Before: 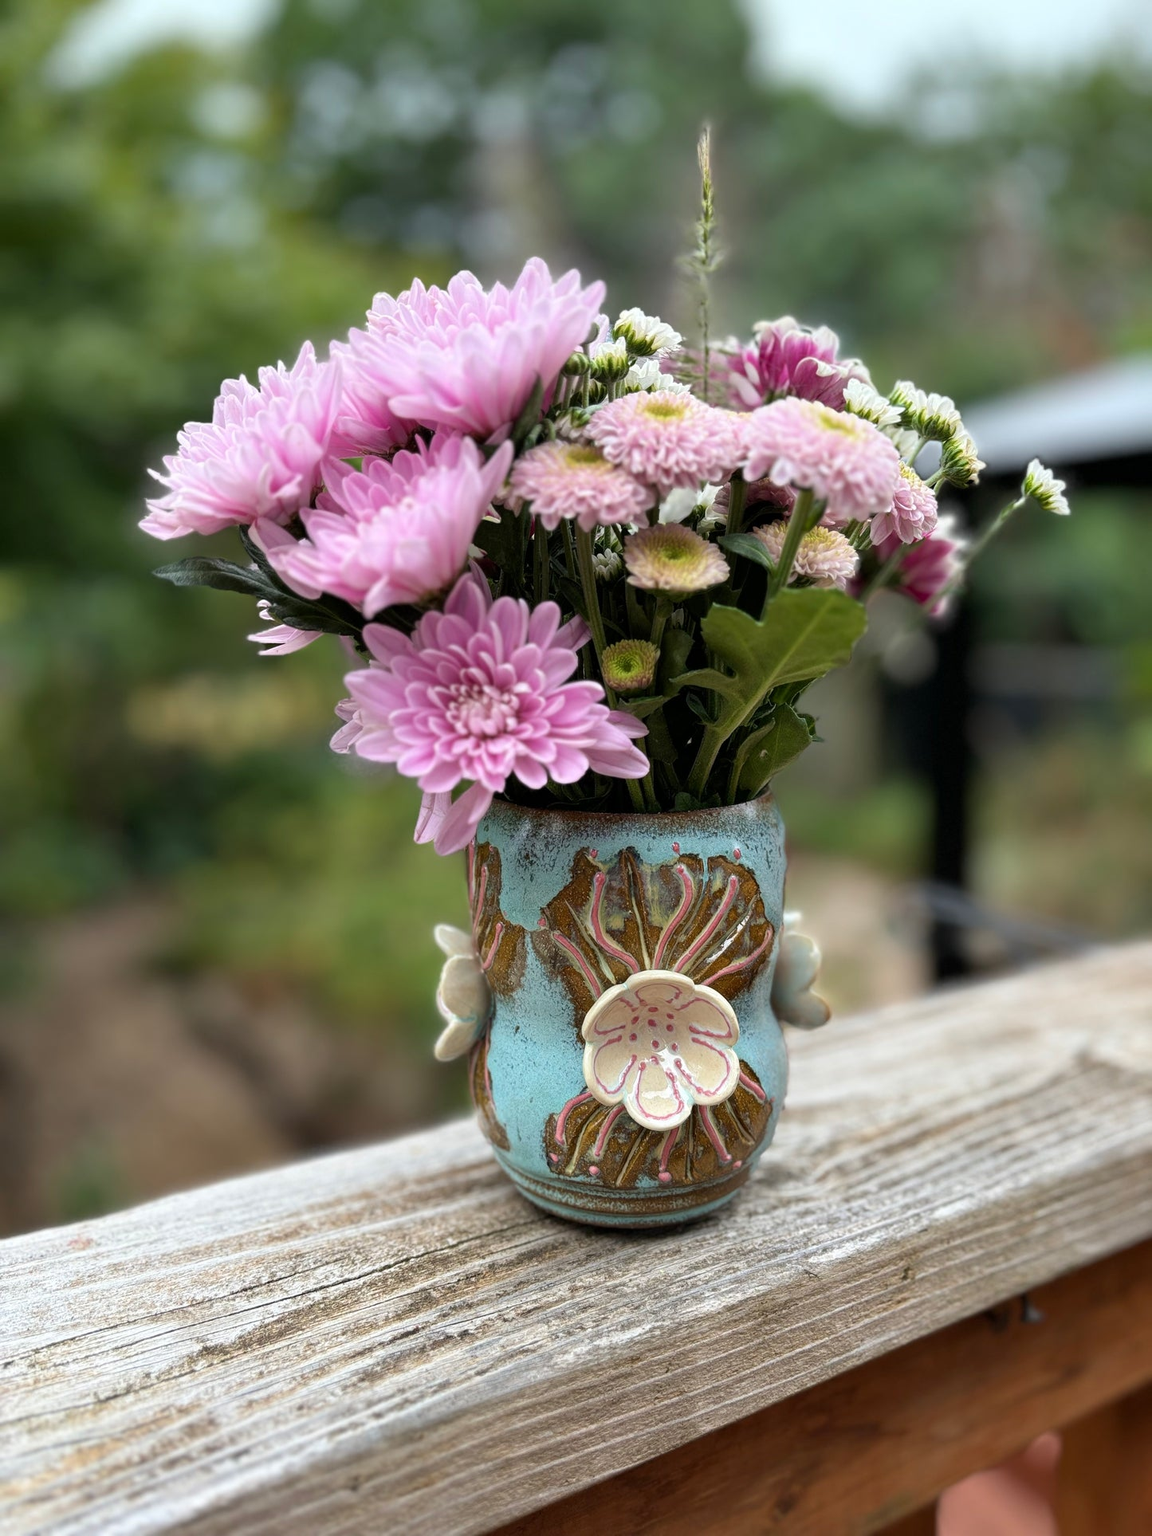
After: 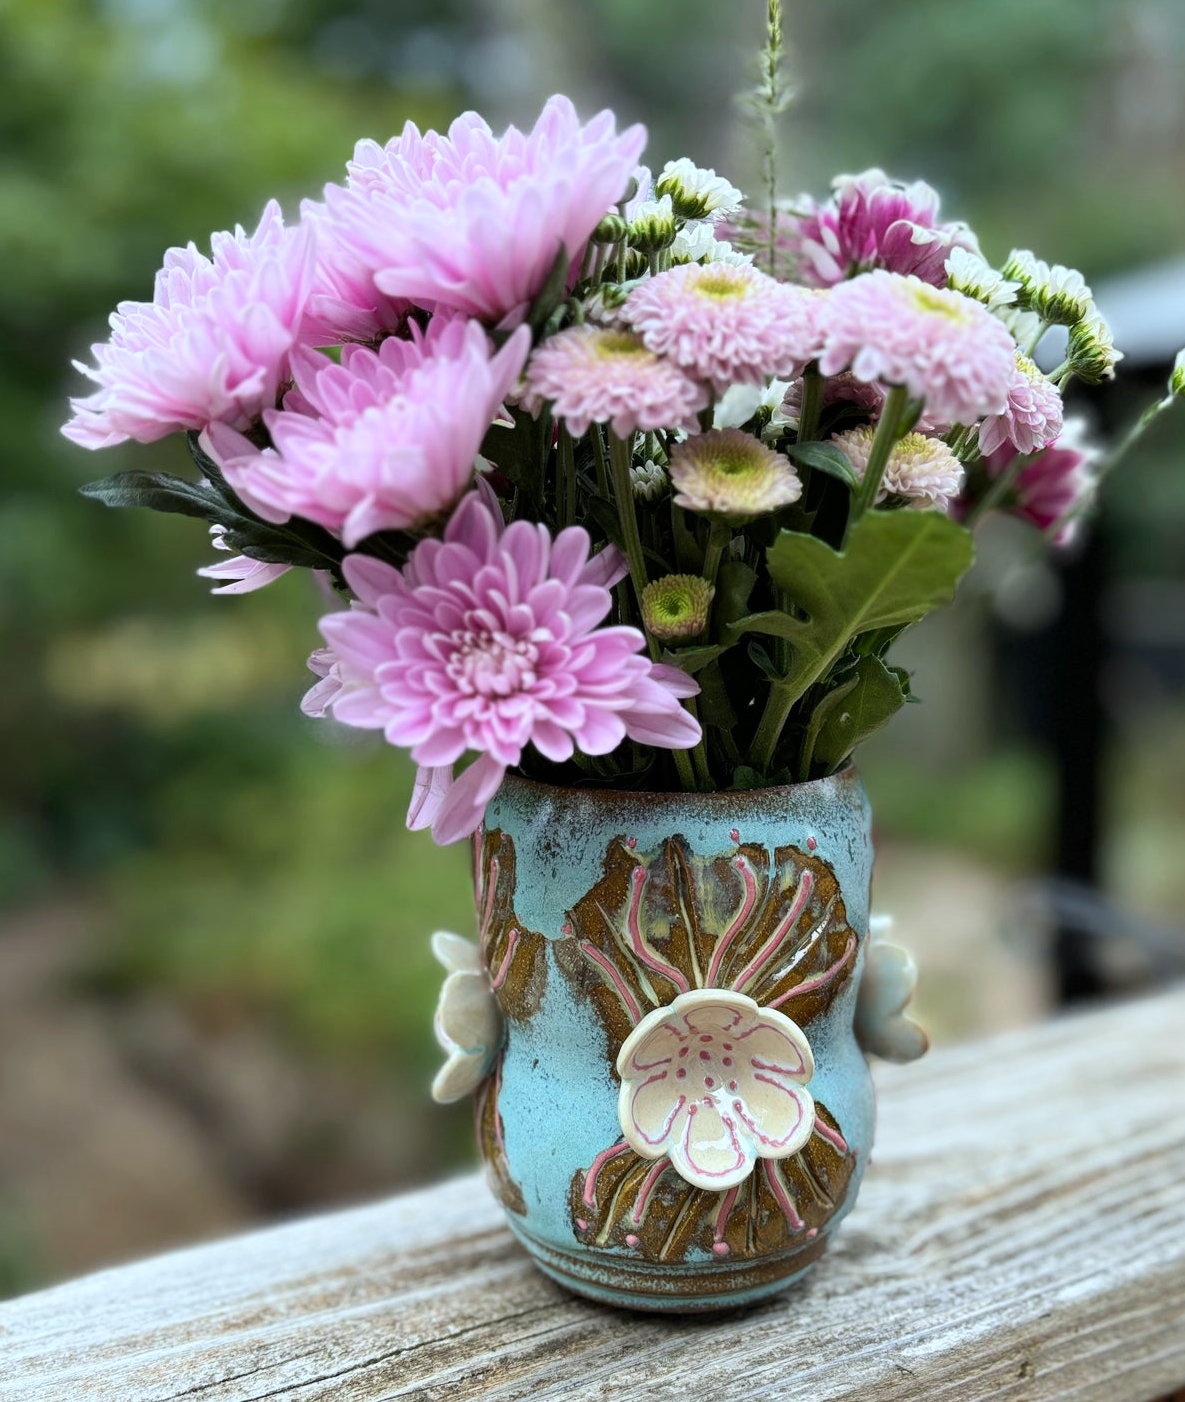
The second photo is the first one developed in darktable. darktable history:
crop: left 7.856%, top 11.836%, right 10.12%, bottom 15.387%
white balance: red 0.925, blue 1.046
tone curve: curves: ch0 [(0, 0) (0.251, 0.254) (0.689, 0.733) (1, 1)]
